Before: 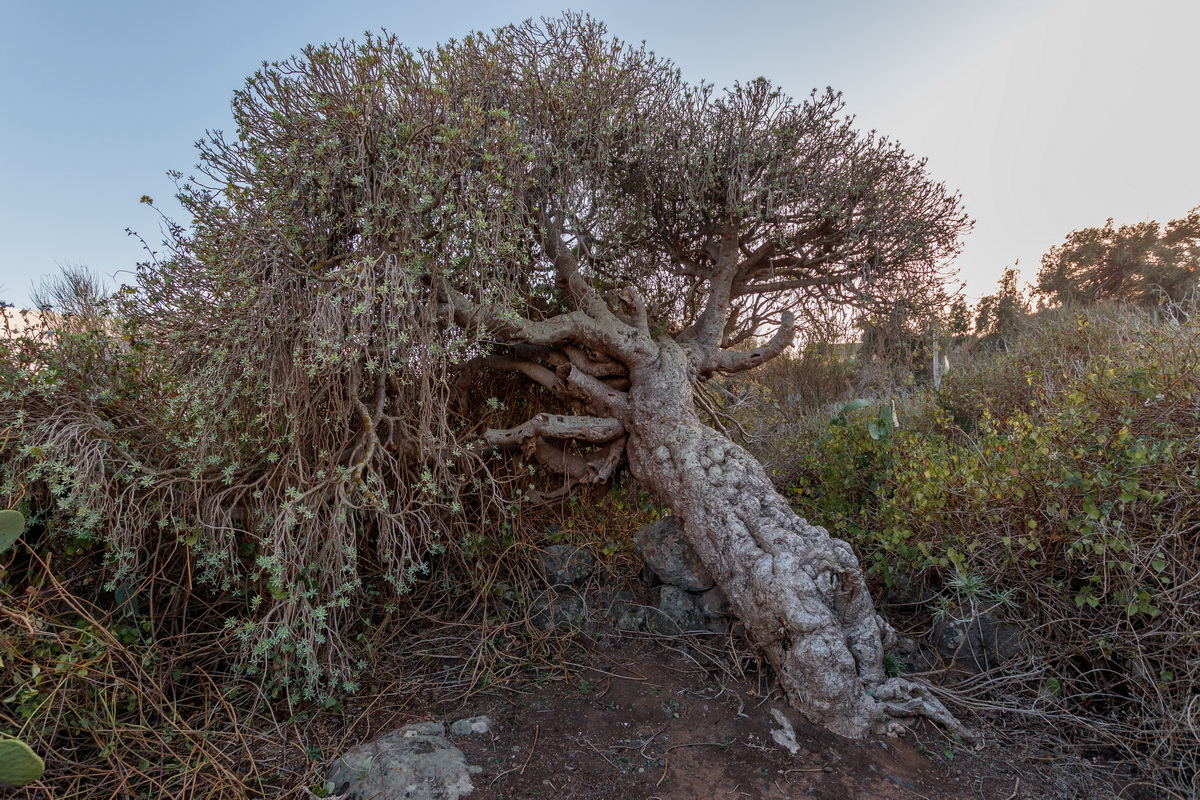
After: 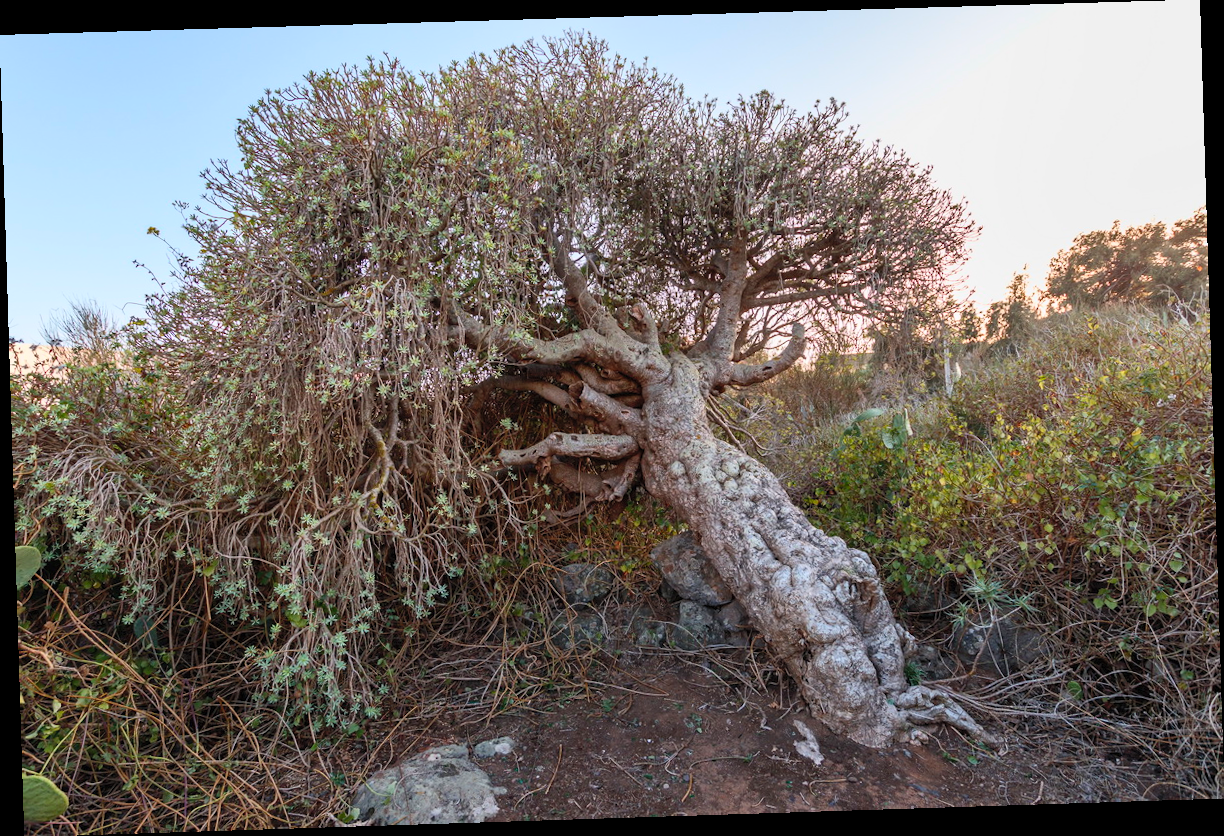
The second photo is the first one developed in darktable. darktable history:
rotate and perspective: rotation -1.77°, lens shift (horizontal) 0.004, automatic cropping off
contrast brightness saturation: contrast 0.24, brightness 0.26, saturation 0.39
